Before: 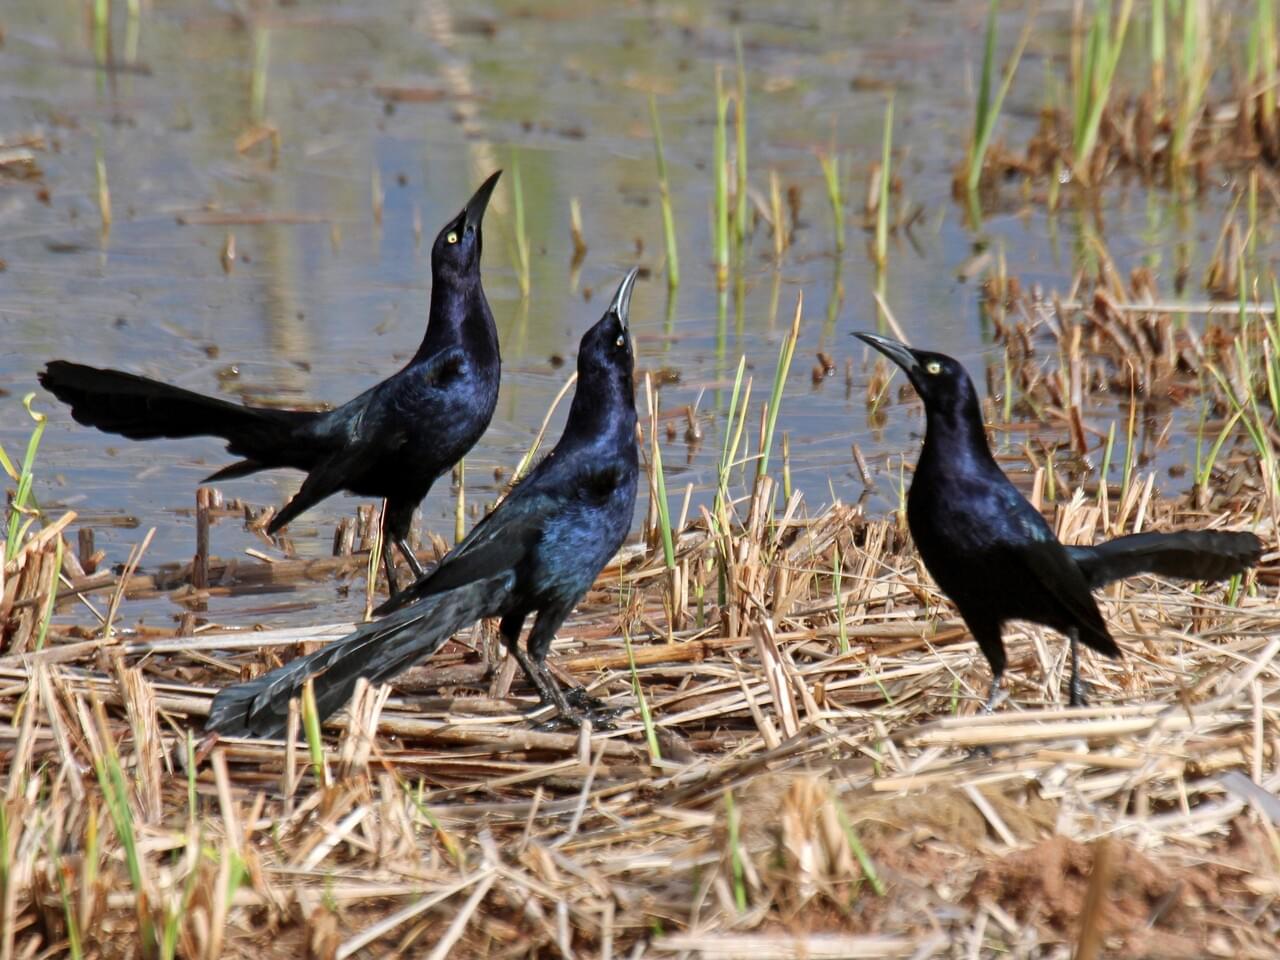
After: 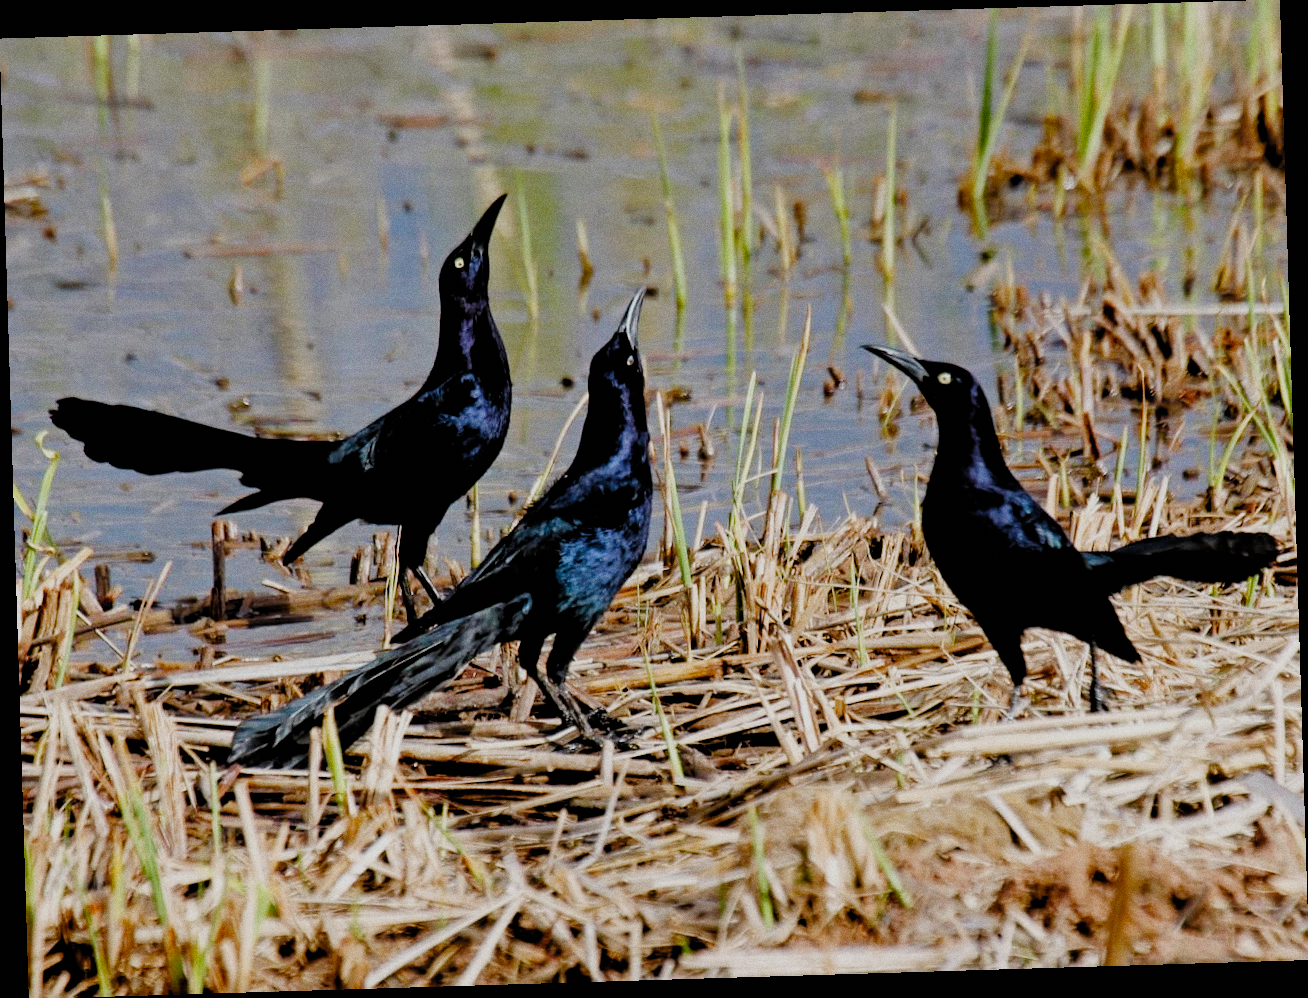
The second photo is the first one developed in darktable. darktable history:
rotate and perspective: rotation -1.75°, automatic cropping off
filmic rgb: black relative exposure -2.85 EV, white relative exposure 4.56 EV, hardness 1.77, contrast 1.25, preserve chrominance no, color science v5 (2021)
grain: coarseness 0.09 ISO
